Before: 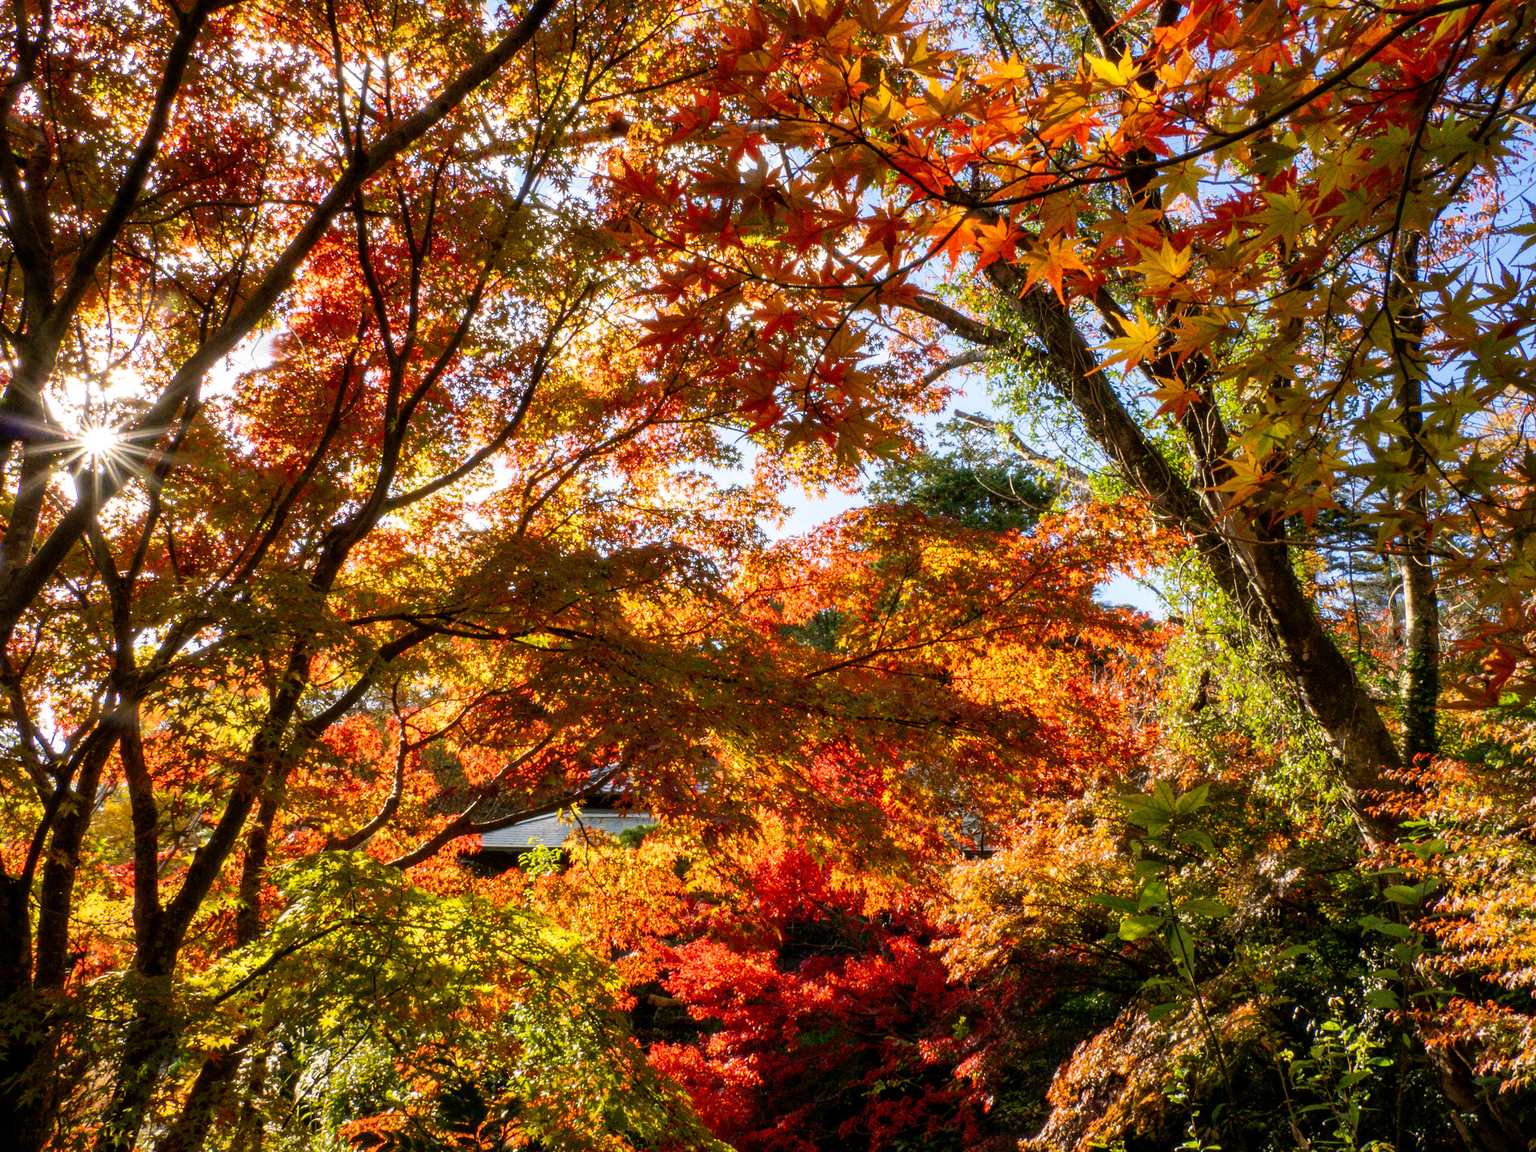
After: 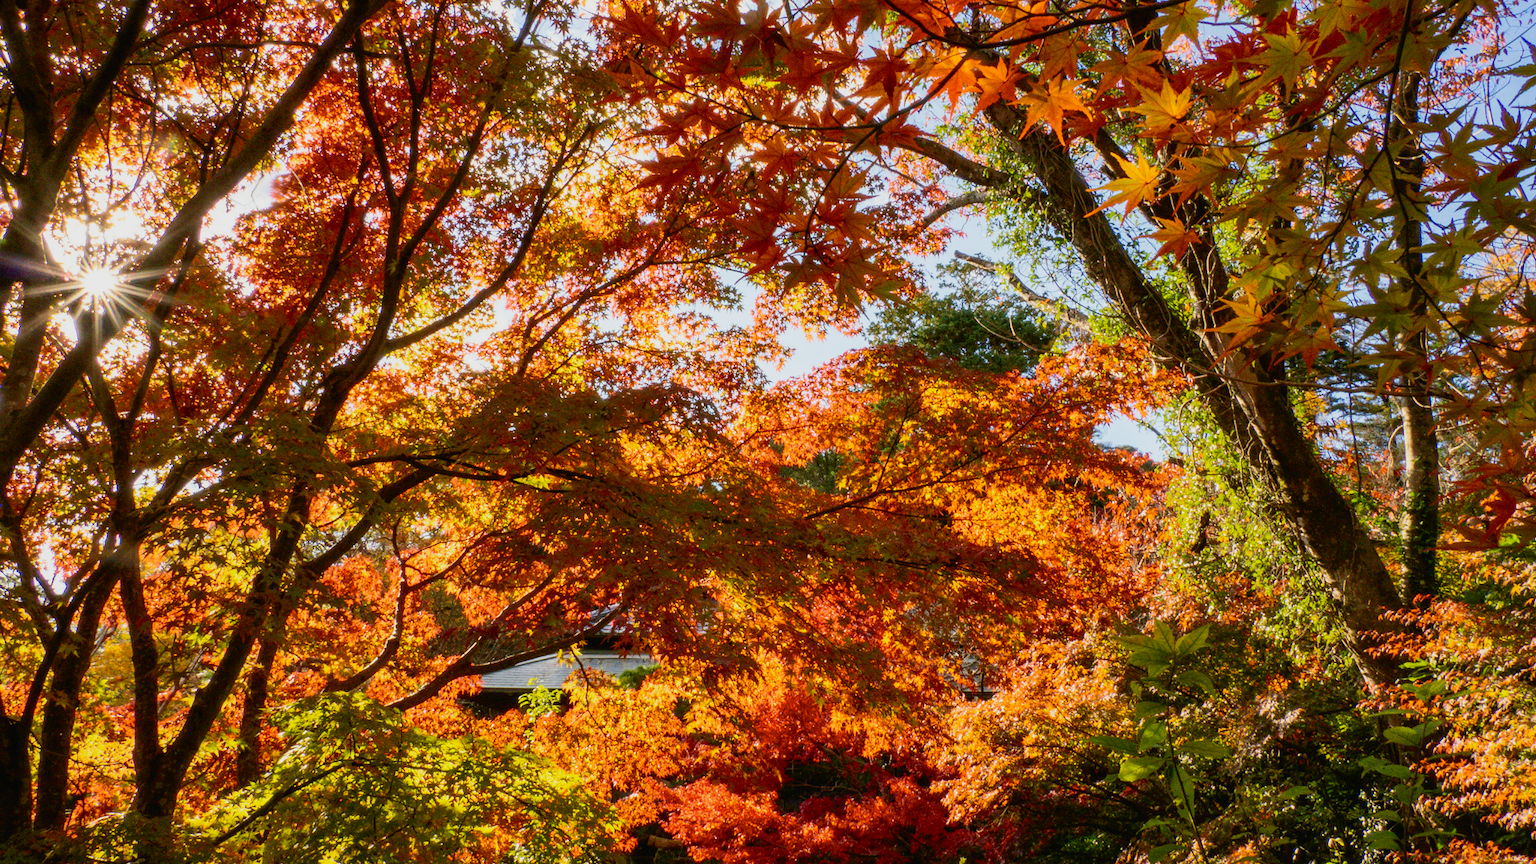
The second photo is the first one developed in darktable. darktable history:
crop: top 13.819%, bottom 11.169%
tone curve: curves: ch0 [(0, 0.014) (0.036, 0.047) (0.15, 0.156) (0.27, 0.258) (0.511, 0.506) (0.761, 0.741) (1, 0.919)]; ch1 [(0, 0) (0.179, 0.173) (0.322, 0.32) (0.429, 0.431) (0.502, 0.5) (0.519, 0.522) (0.562, 0.575) (0.631, 0.65) (0.72, 0.692) (1, 1)]; ch2 [(0, 0) (0.29, 0.295) (0.404, 0.436) (0.497, 0.498) (0.533, 0.556) (0.599, 0.607) (0.696, 0.707) (1, 1)], color space Lab, independent channels, preserve colors none
